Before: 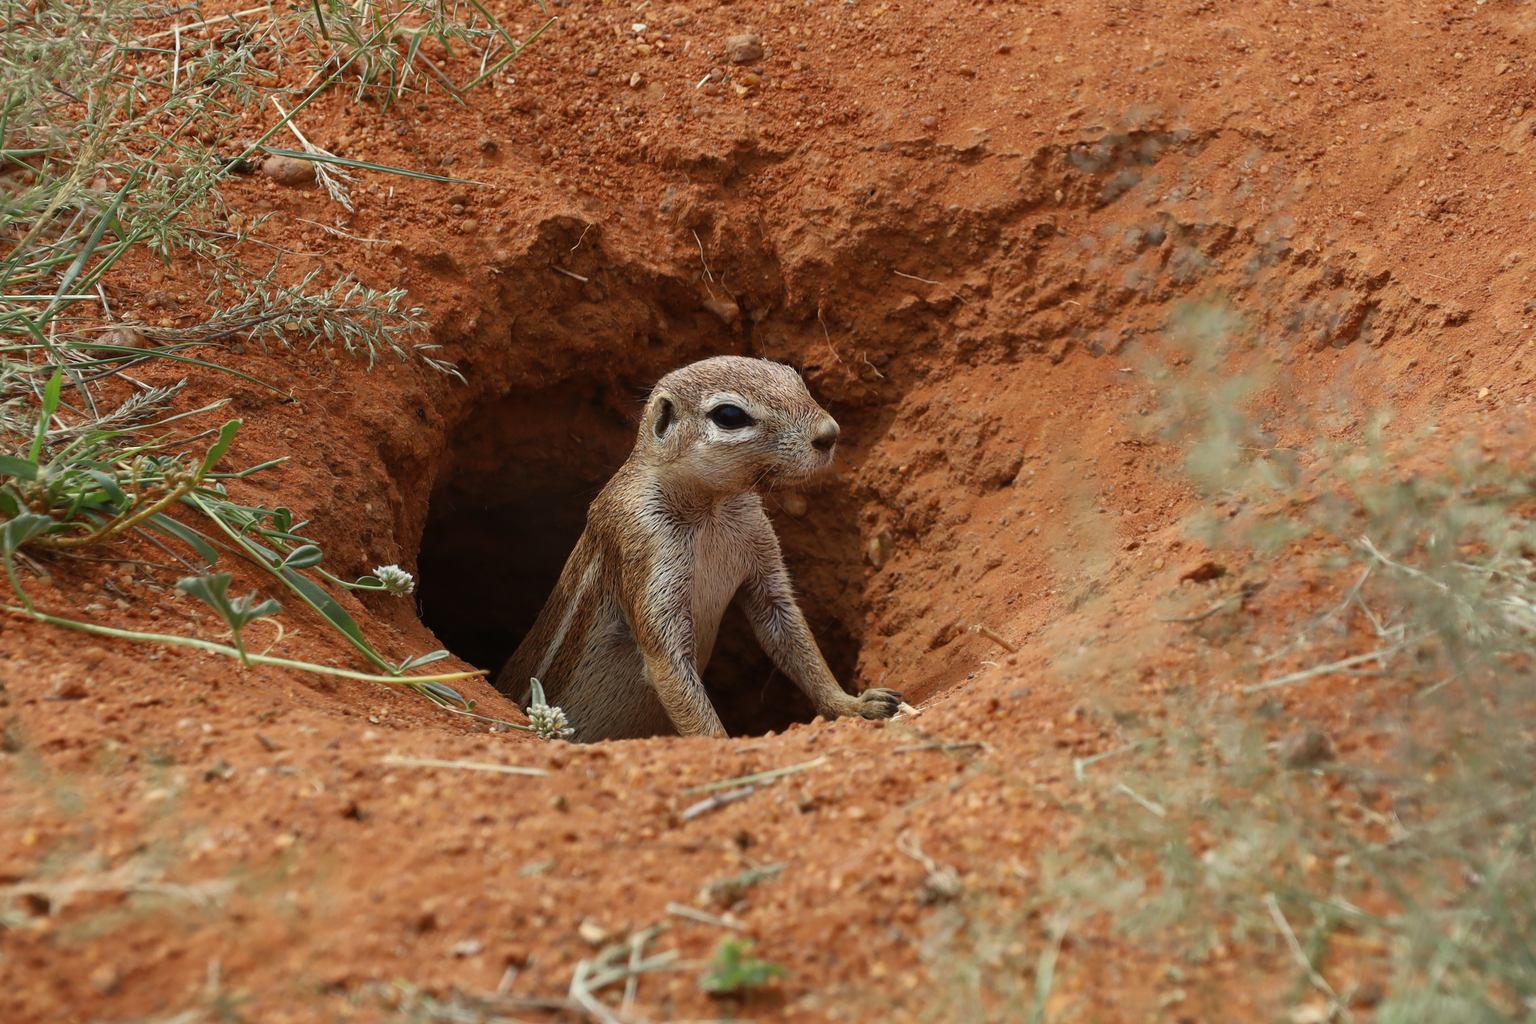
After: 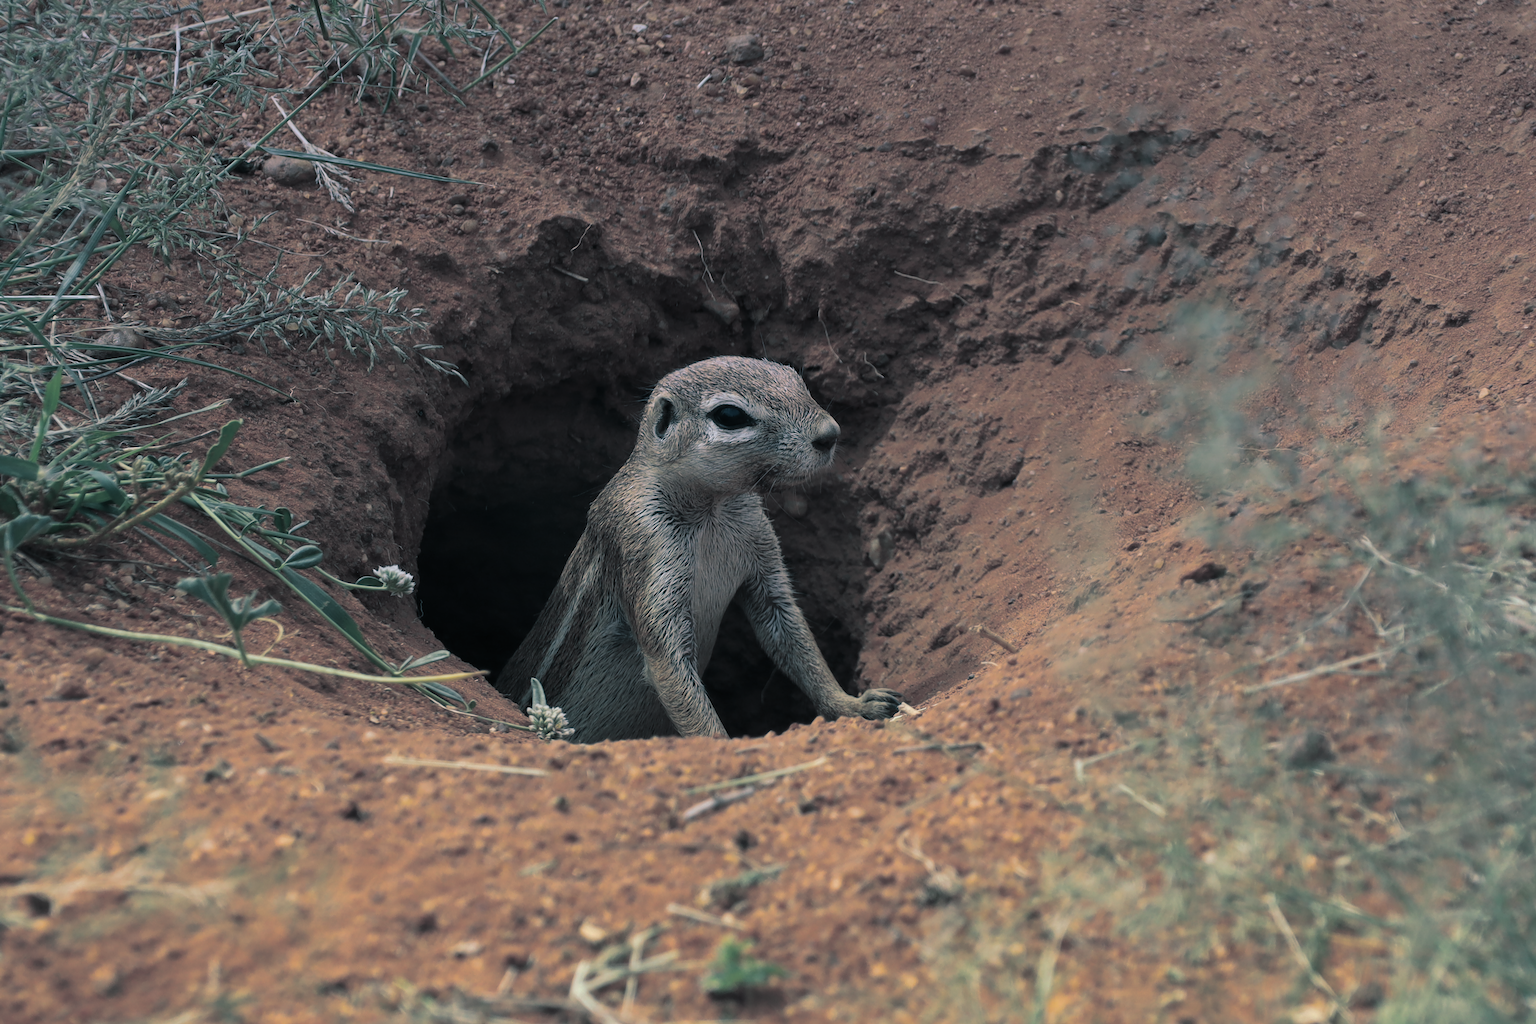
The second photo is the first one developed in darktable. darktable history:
split-toning: shadows › hue 205.2°, shadows › saturation 0.43, highlights › hue 54°, highlights › saturation 0.54
graduated density: hue 238.83°, saturation 50%
